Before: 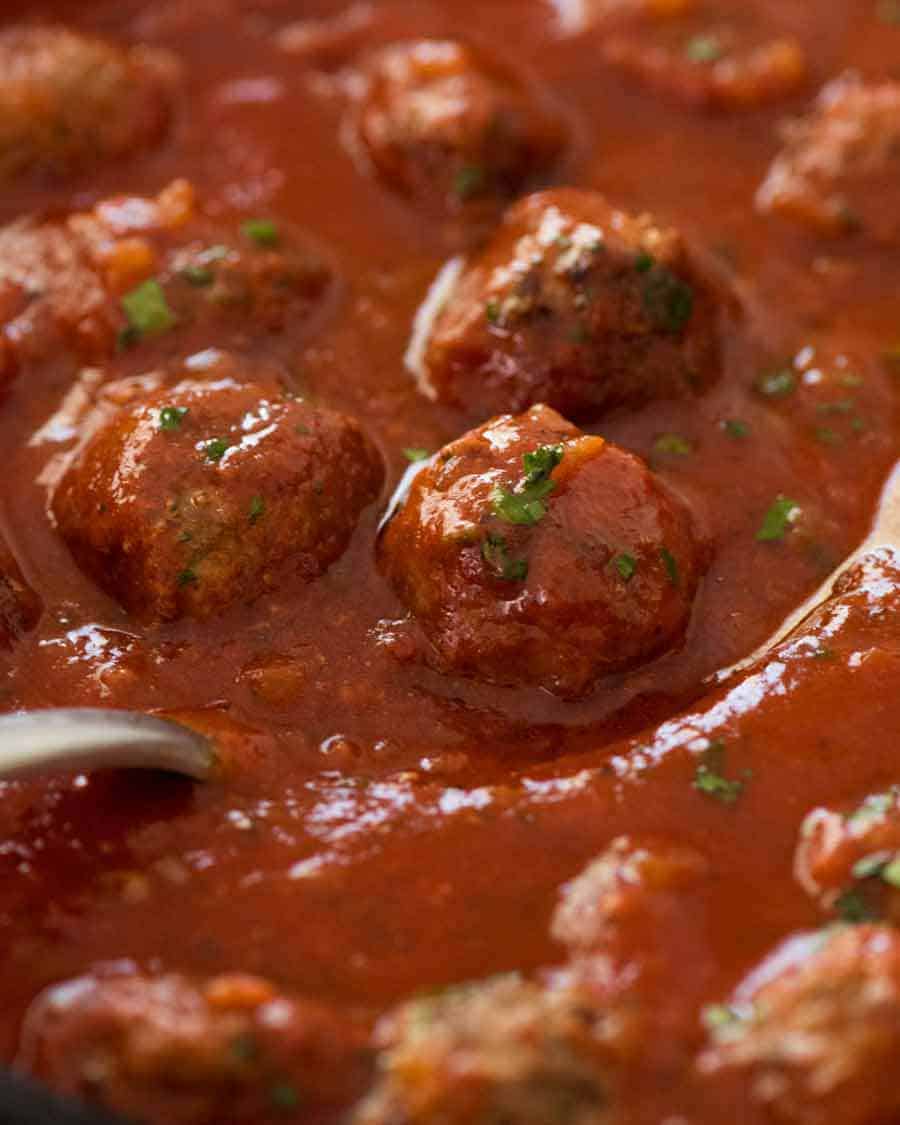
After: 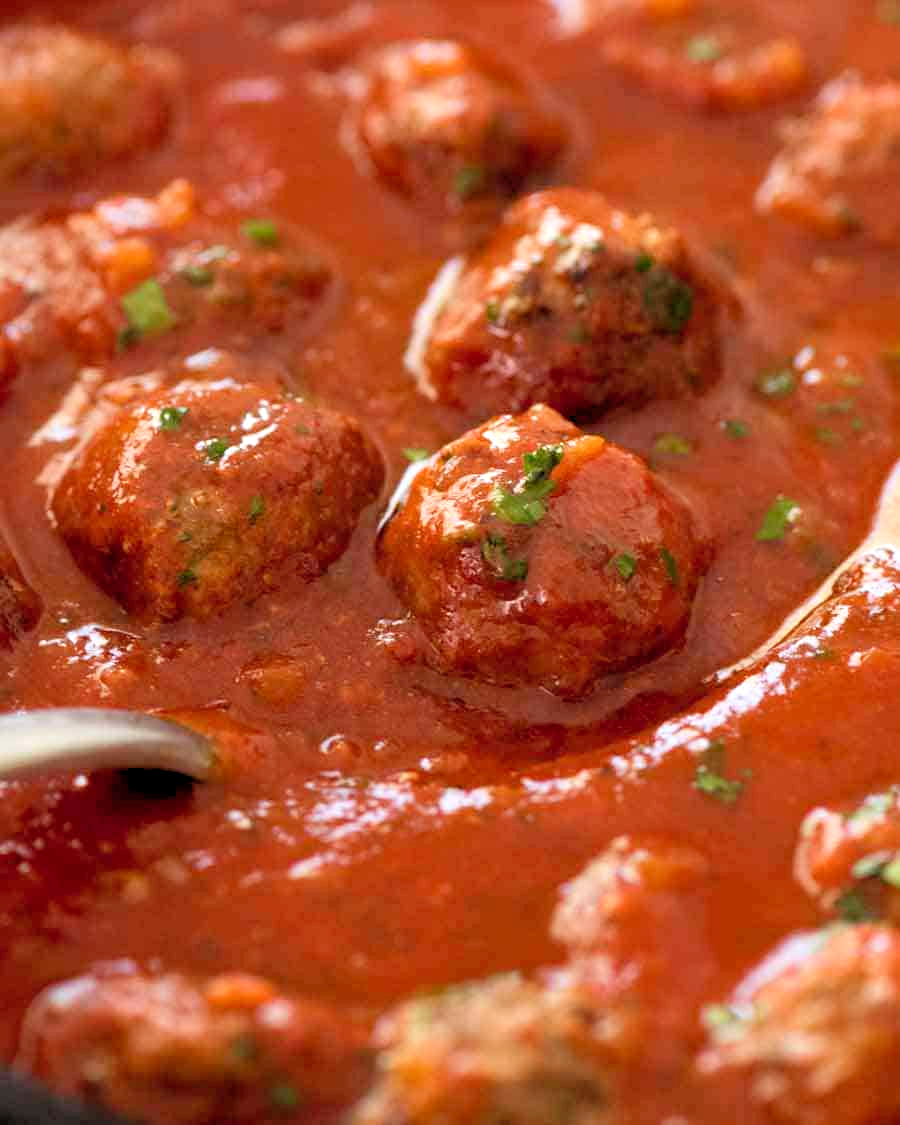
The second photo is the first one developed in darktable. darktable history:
contrast brightness saturation: saturation -0.05
levels: black 3.83%, white 90.64%, levels [0.044, 0.416, 0.908]
